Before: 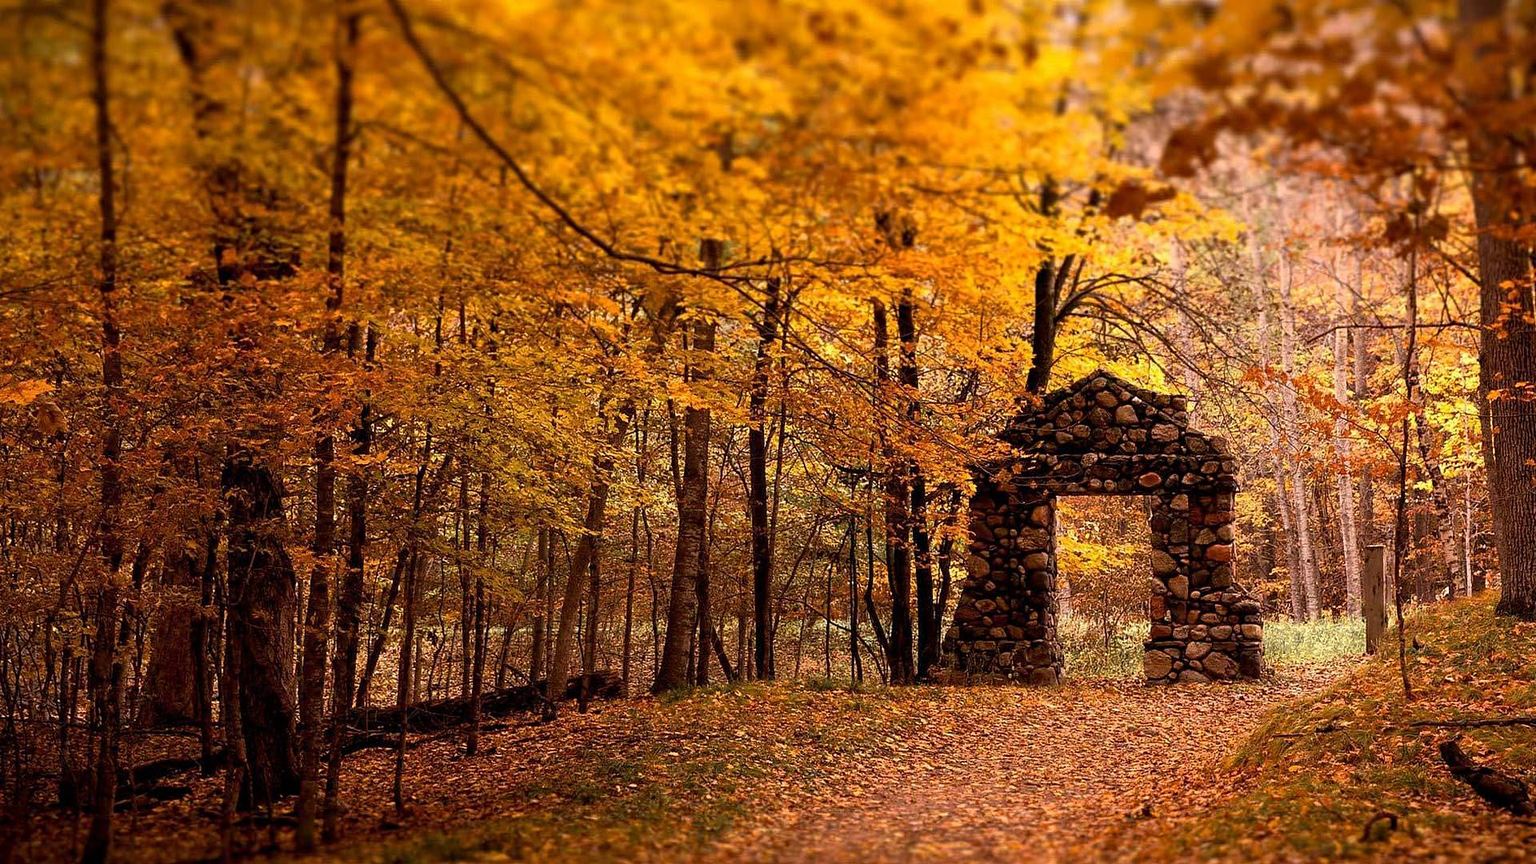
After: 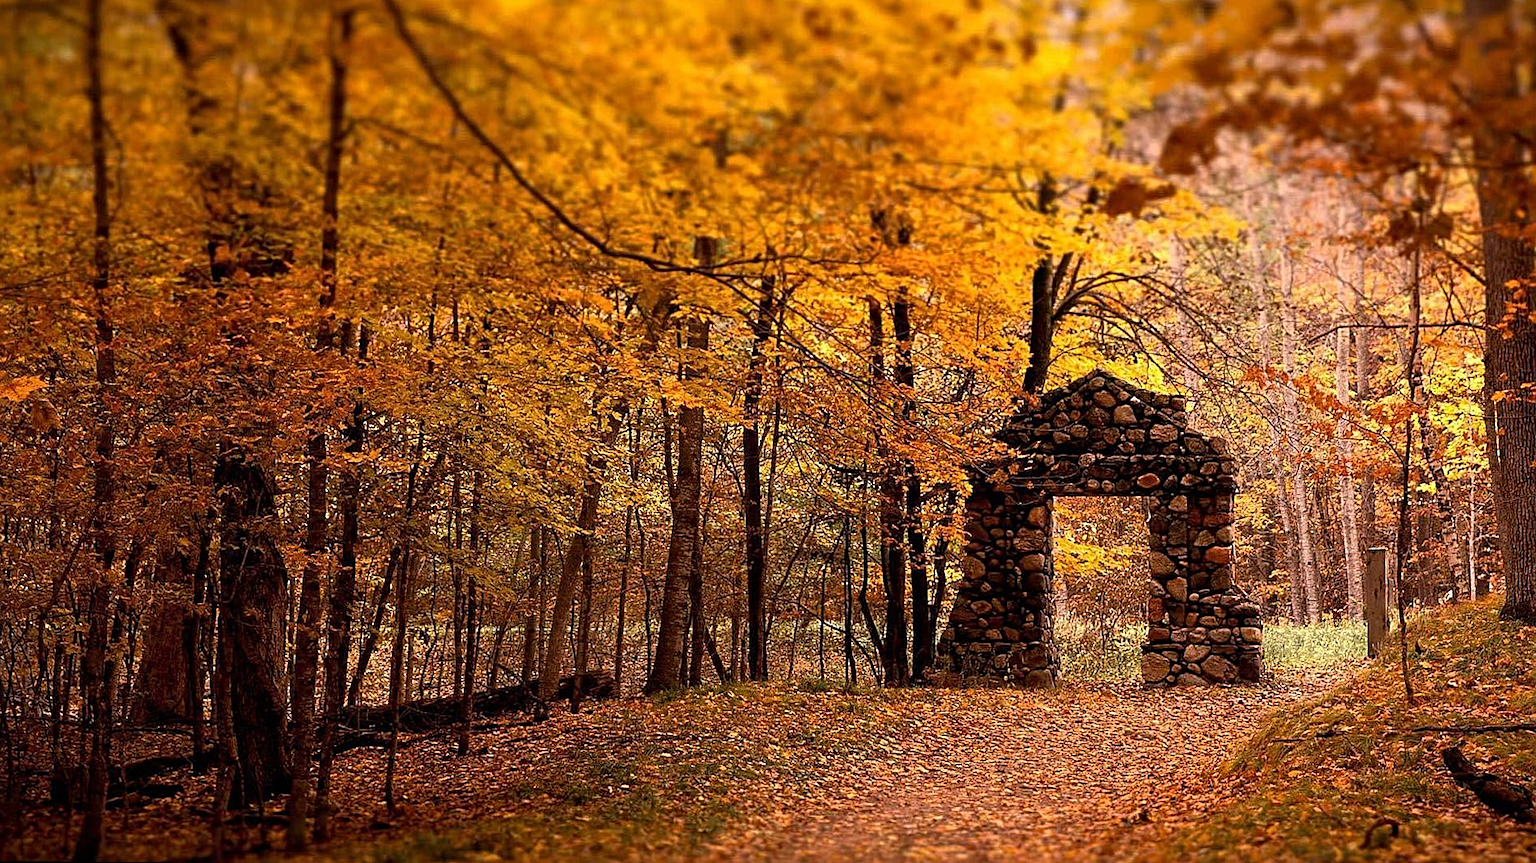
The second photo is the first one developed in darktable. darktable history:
rotate and perspective: rotation 0.192°, lens shift (horizontal) -0.015, crop left 0.005, crop right 0.996, crop top 0.006, crop bottom 0.99
sharpen: radius 2.167, amount 0.381, threshold 0
